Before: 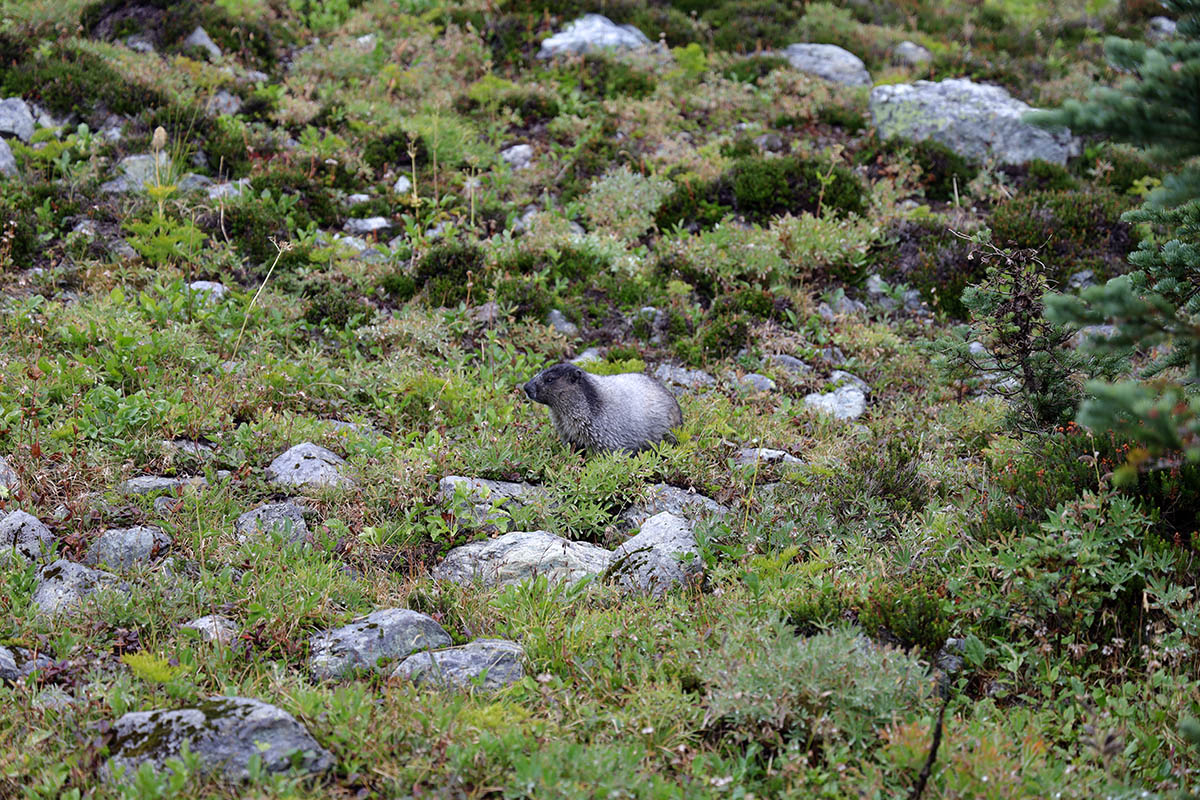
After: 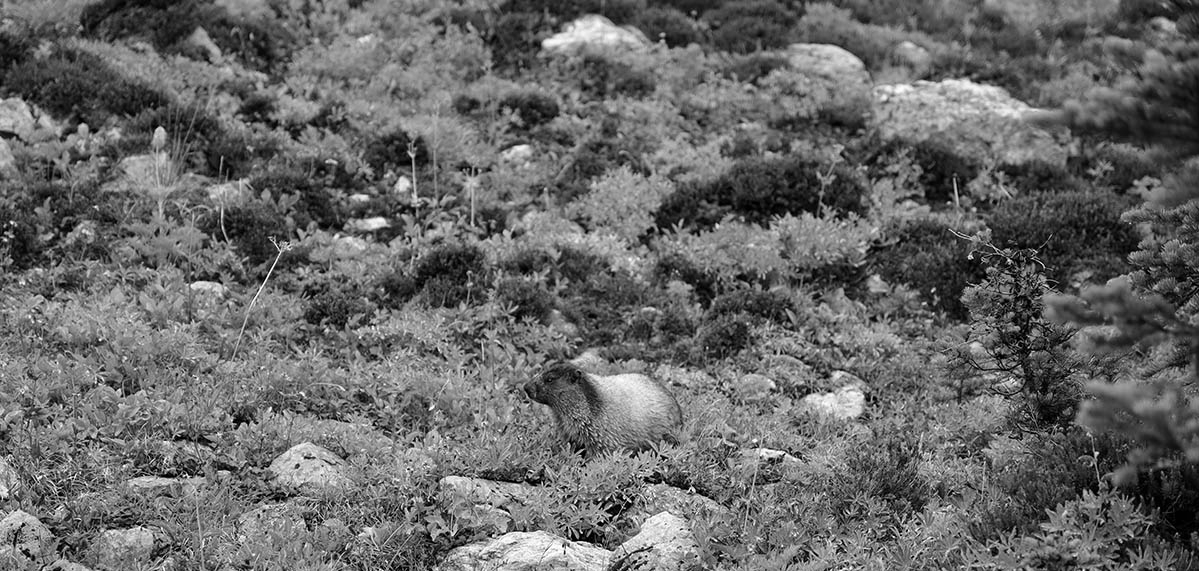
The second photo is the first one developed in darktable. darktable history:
crop: bottom 28.576%
monochrome: on, module defaults
